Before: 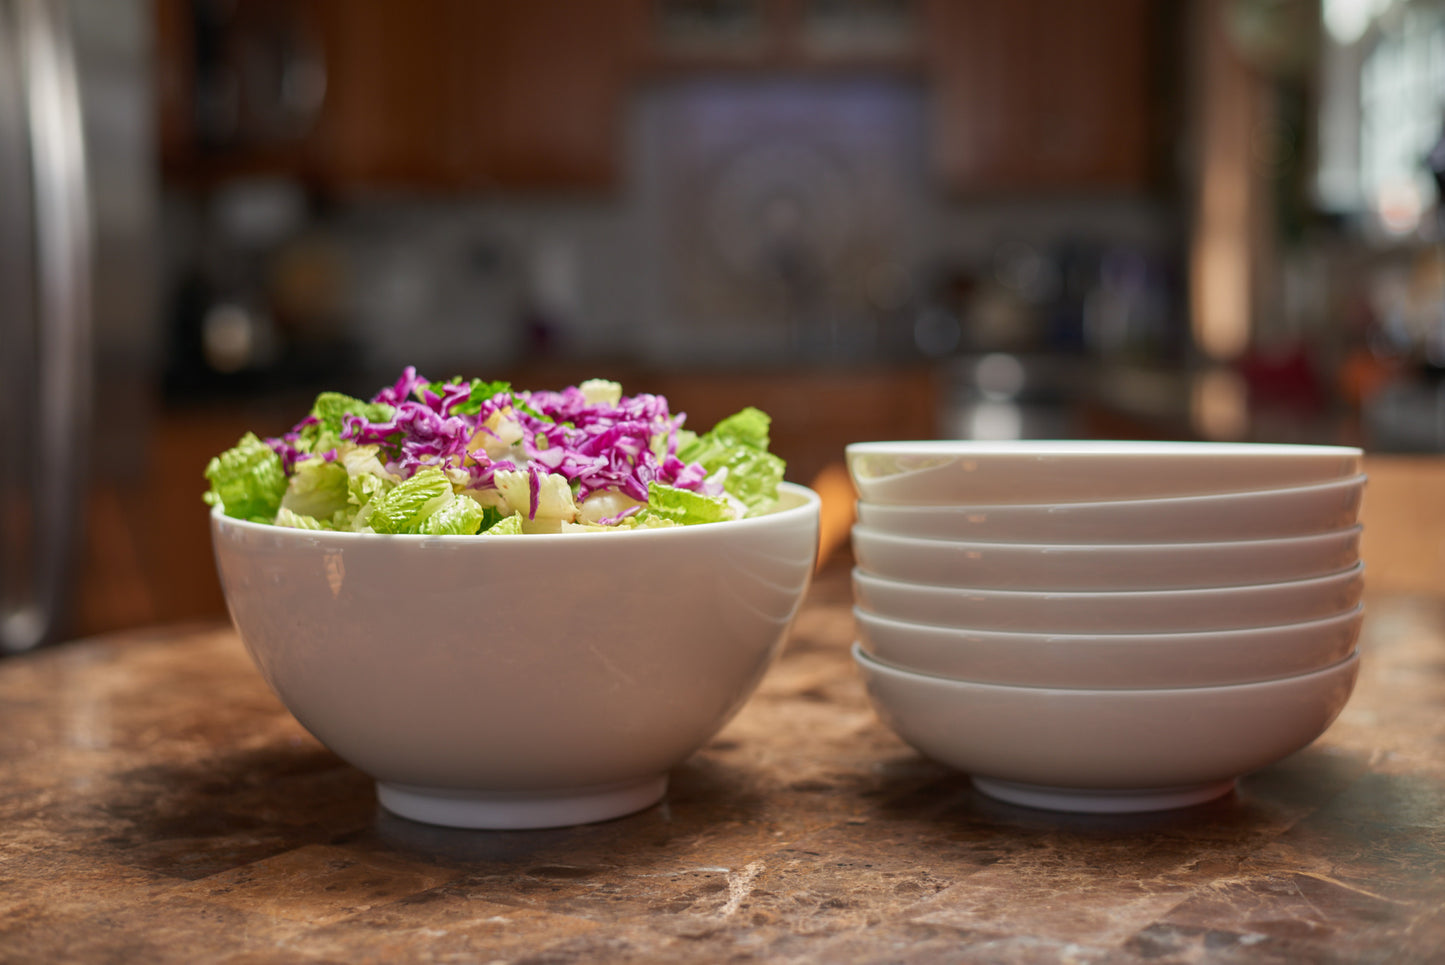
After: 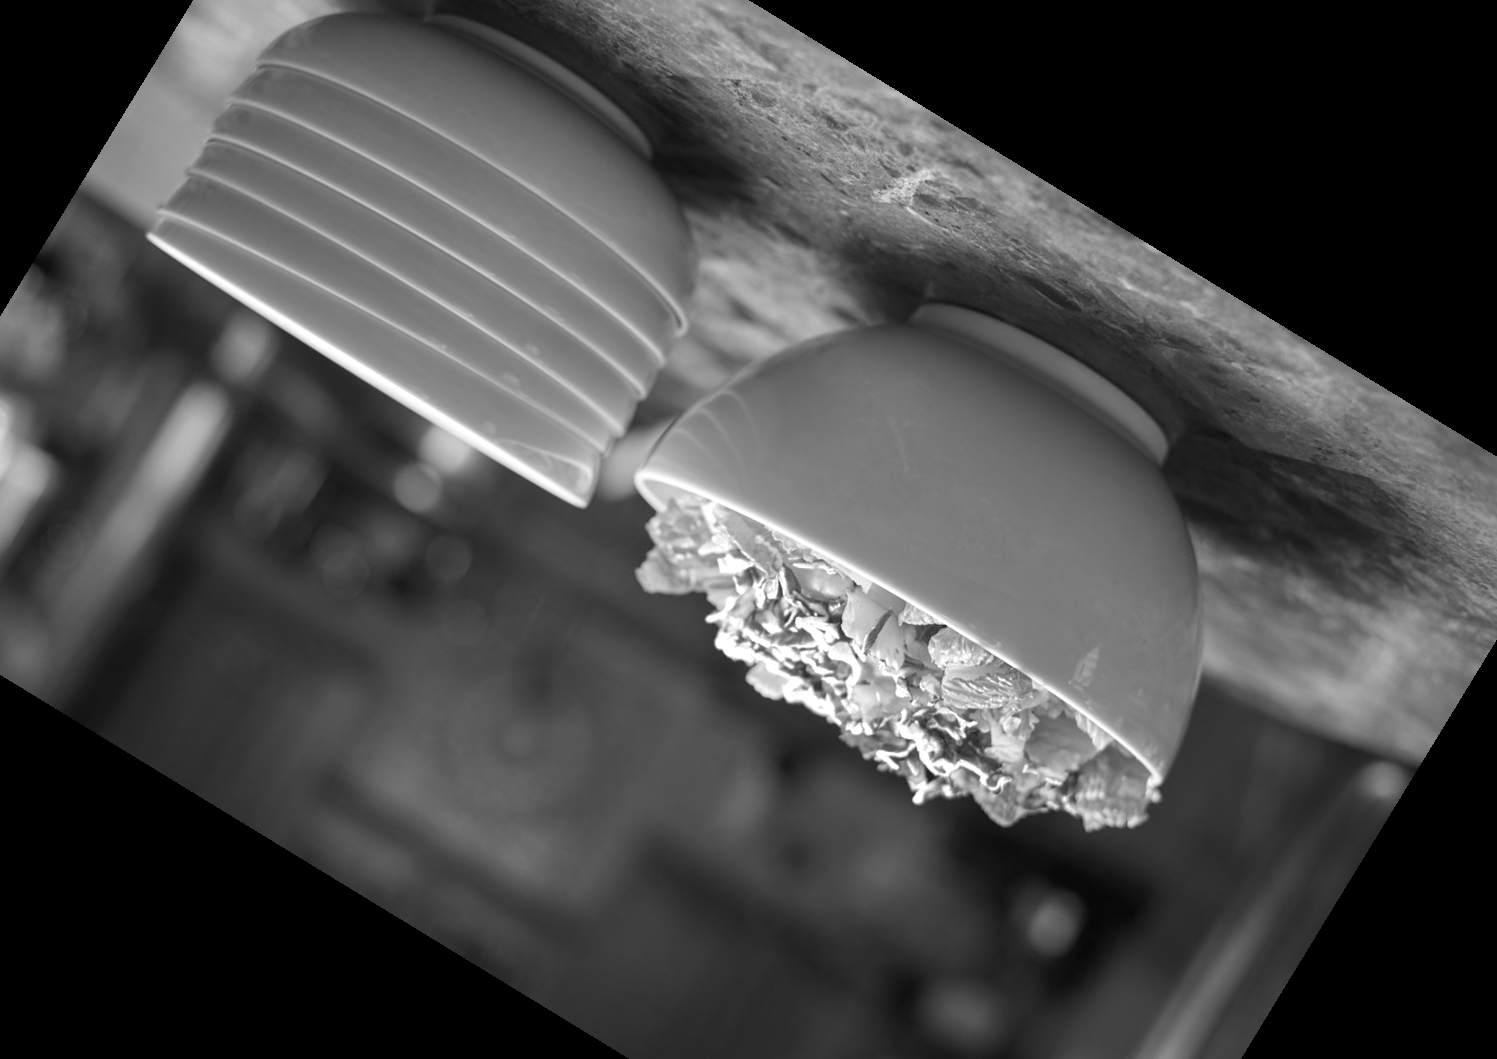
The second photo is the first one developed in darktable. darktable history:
color zones: curves: ch0 [(0, 0.613) (0.01, 0.613) (0.245, 0.448) (0.498, 0.529) (0.642, 0.665) (0.879, 0.777) (0.99, 0.613)]; ch1 [(0, 0) (0.143, 0) (0.286, 0) (0.429, 0) (0.571, 0) (0.714, 0) (0.857, 0)]
exposure: exposure 0.202 EV, compensate highlight preservation false
crop and rotate: angle 148.6°, left 9.172%, top 15.623%, right 4.592%, bottom 17.165%
